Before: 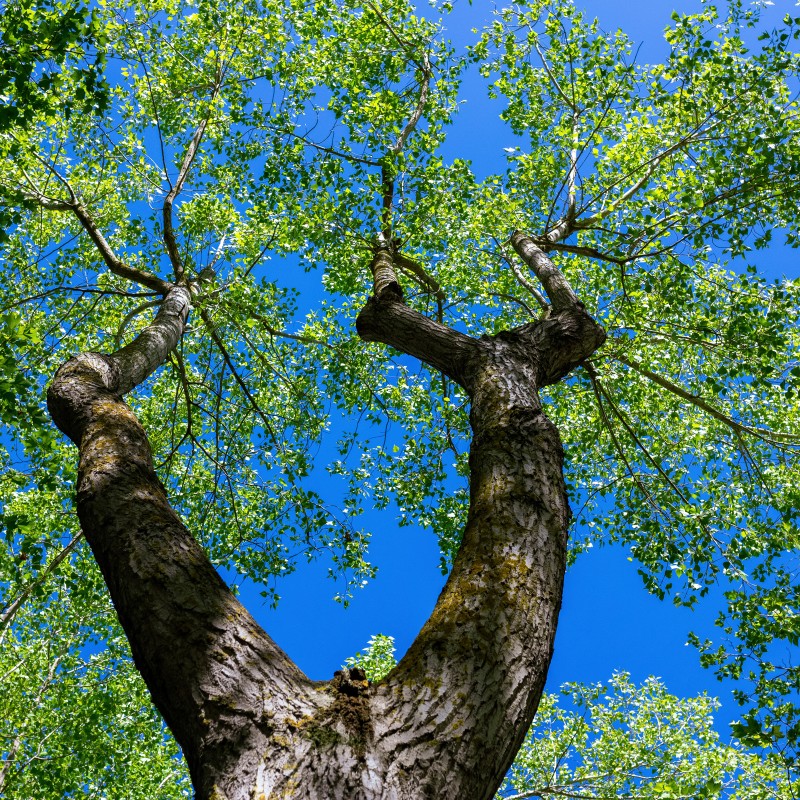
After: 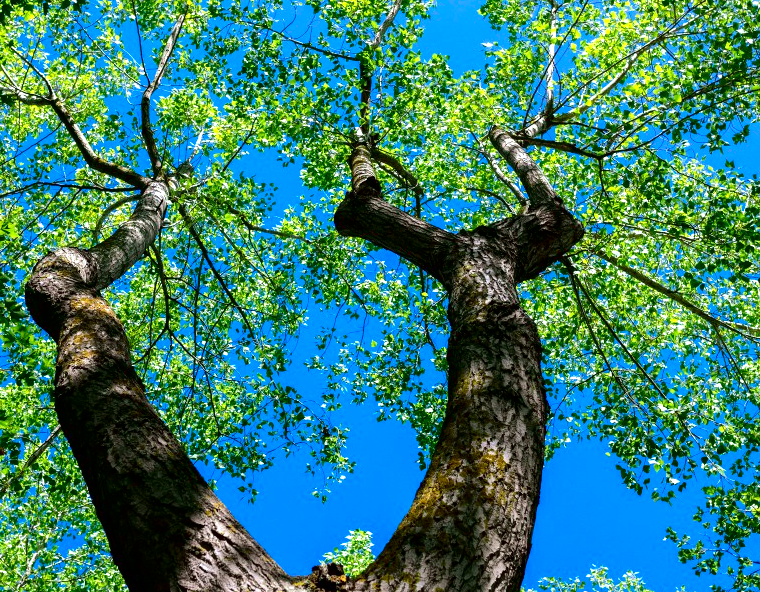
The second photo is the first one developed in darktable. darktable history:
exposure: exposure 0.564 EV, compensate highlight preservation false
crop and rotate: left 2.991%, top 13.302%, right 1.981%, bottom 12.636%
tone curve: curves: ch0 [(0, 0) (0.068, 0.012) (0.183, 0.089) (0.341, 0.283) (0.547, 0.532) (0.828, 0.815) (1, 0.983)]; ch1 [(0, 0) (0.23, 0.166) (0.34, 0.308) (0.371, 0.337) (0.429, 0.411) (0.477, 0.462) (0.499, 0.498) (0.529, 0.537) (0.559, 0.582) (0.743, 0.798) (1, 1)]; ch2 [(0, 0) (0.431, 0.414) (0.498, 0.503) (0.524, 0.528) (0.568, 0.546) (0.6, 0.597) (0.634, 0.645) (0.728, 0.742) (1, 1)], color space Lab, independent channels, preserve colors none
